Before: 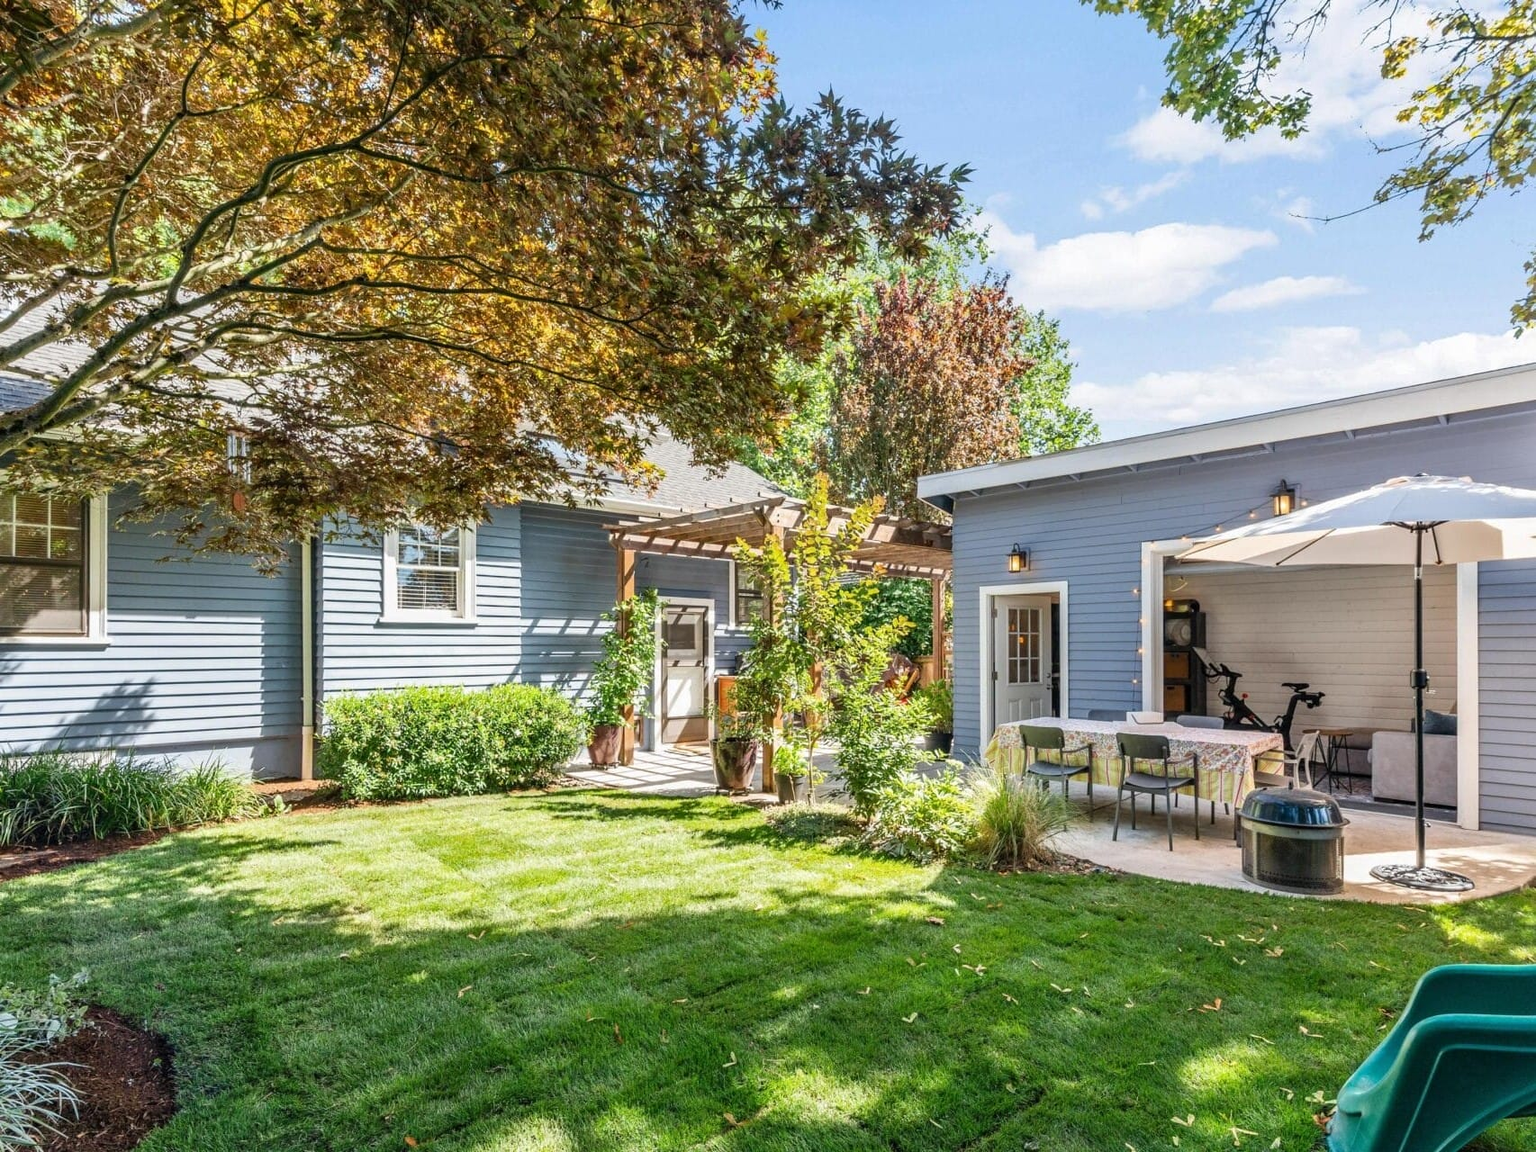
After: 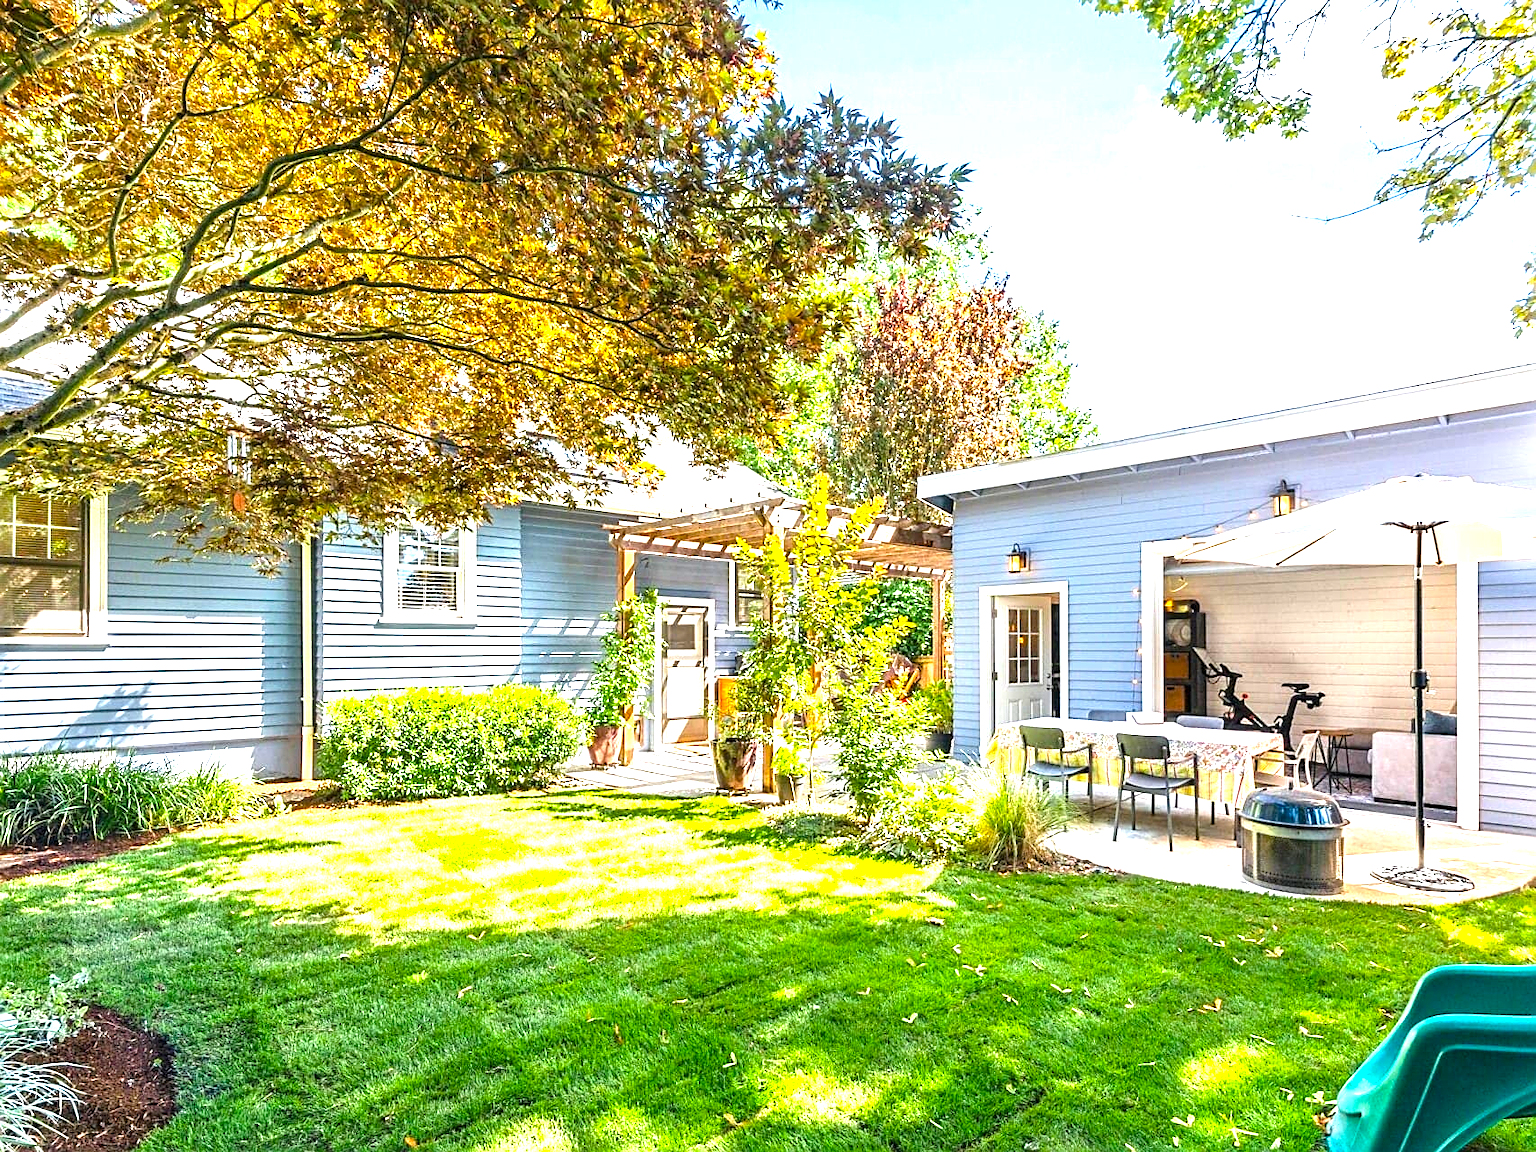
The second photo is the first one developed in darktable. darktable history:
exposure: black level correction 0, exposure 1.493 EV, compensate highlight preservation false
sharpen: on, module defaults
color balance rgb: perceptual saturation grading › global saturation 31.008%
